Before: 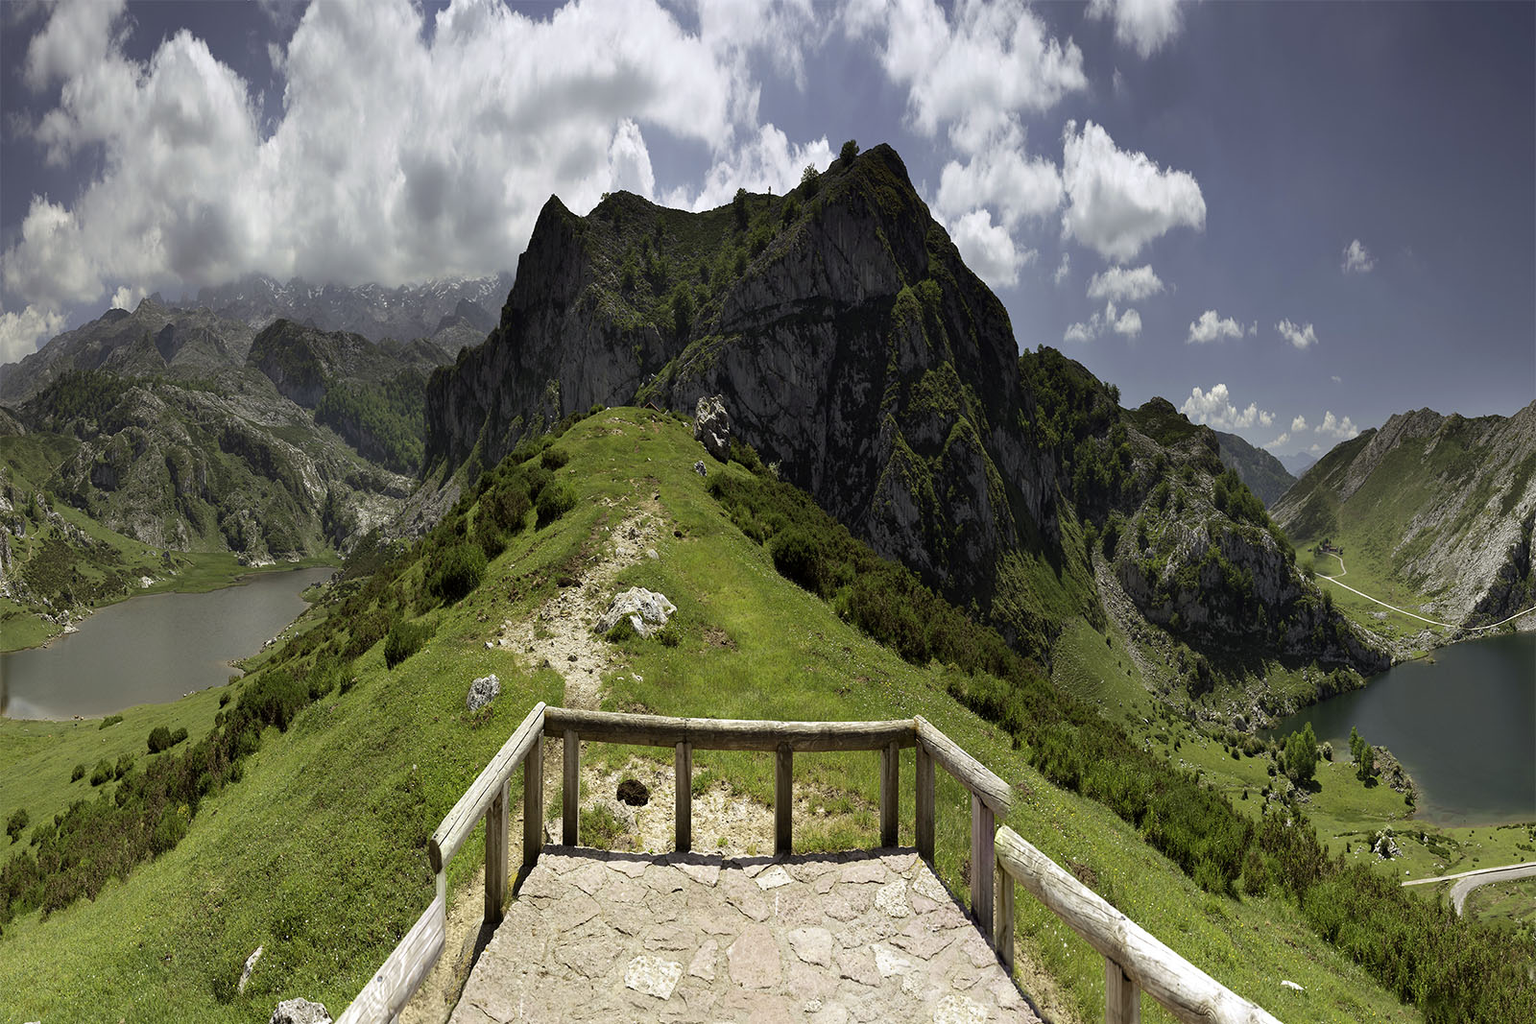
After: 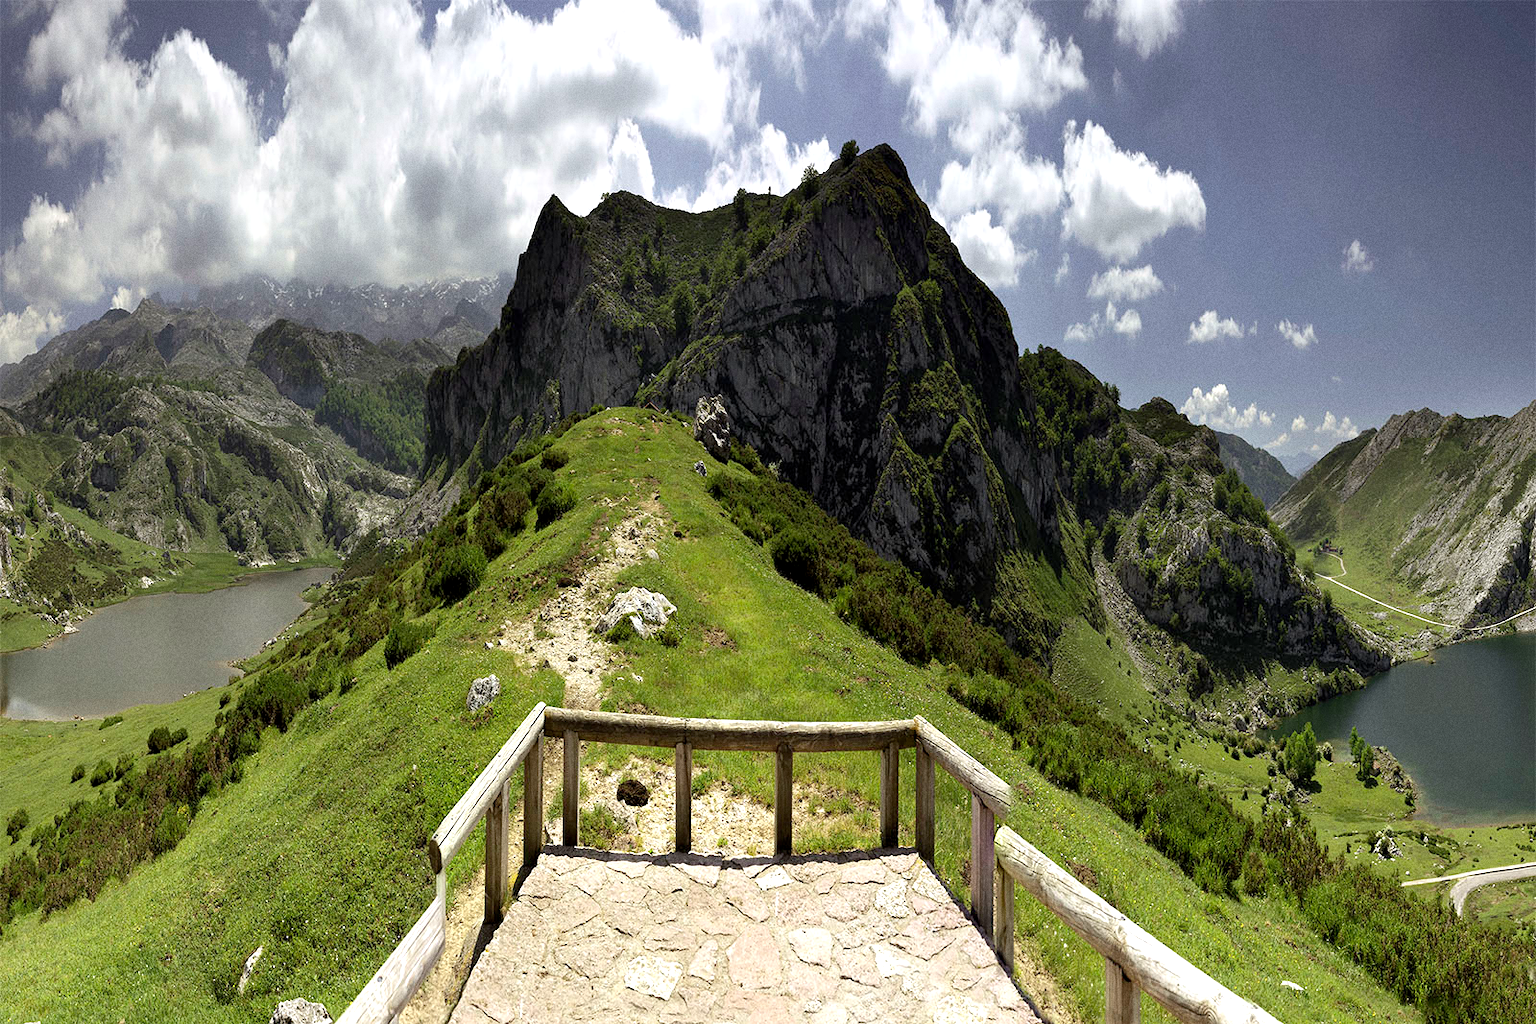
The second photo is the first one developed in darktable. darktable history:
grain: on, module defaults
exposure: black level correction 0.001, exposure 0.5 EV, compensate exposure bias true, compensate highlight preservation false
